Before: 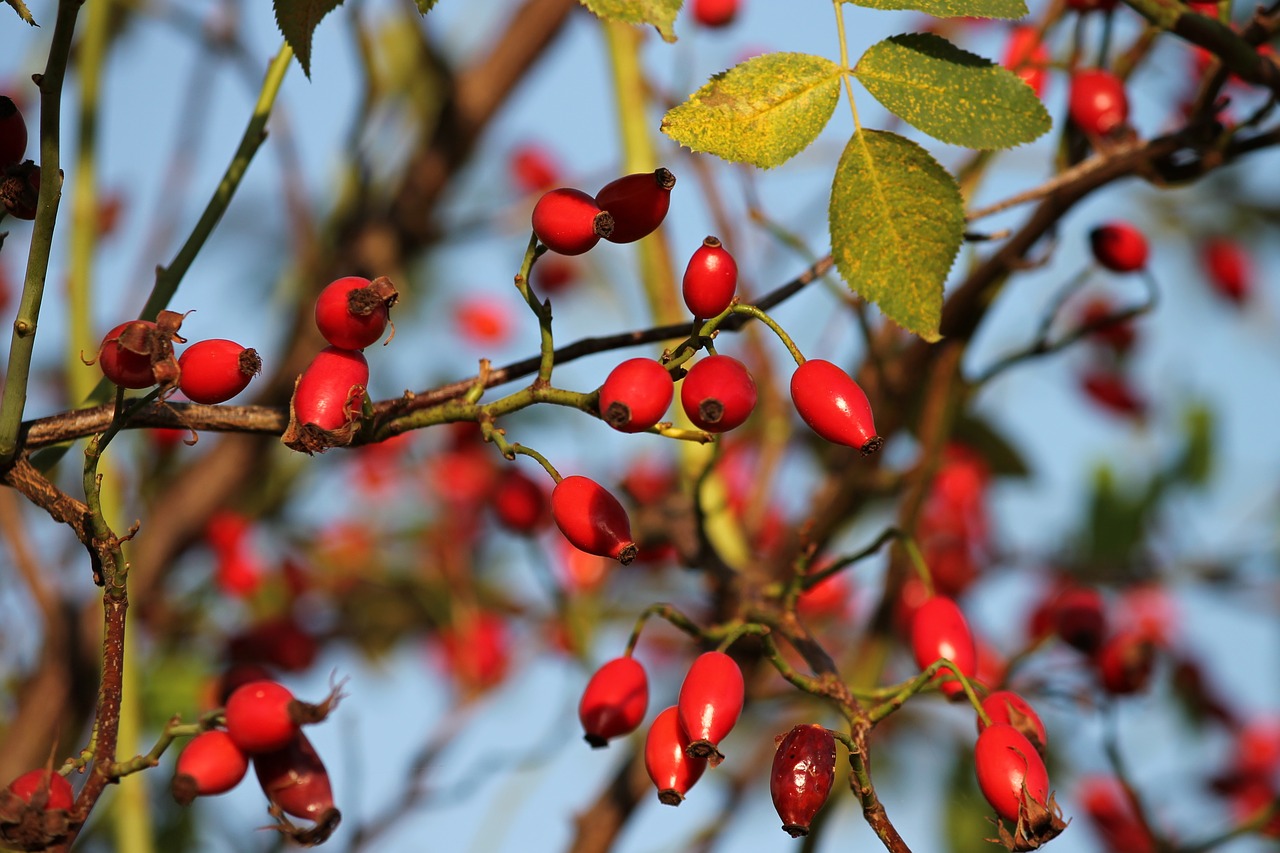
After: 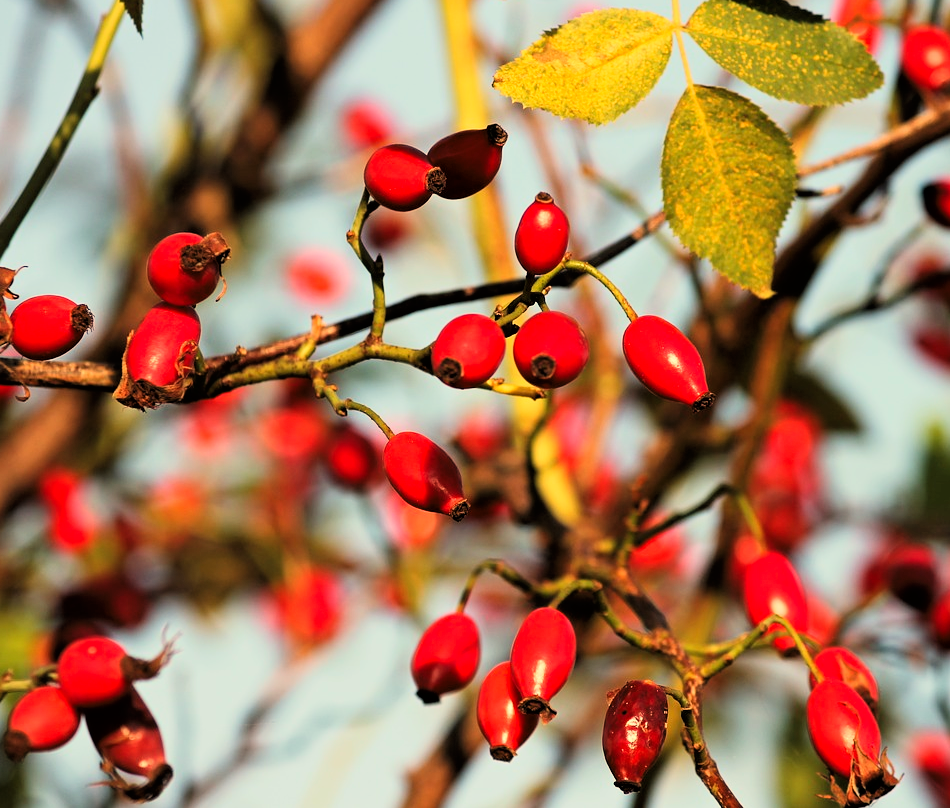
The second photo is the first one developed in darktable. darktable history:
tone curve: curves: ch0 [(0, 0) (0.082, 0.02) (0.129, 0.078) (0.275, 0.301) (0.67, 0.809) (1, 1)], color space Lab, linked channels, preserve colors none
crop and rotate: left 13.15%, top 5.251%, right 12.609%
white balance: red 1.123, blue 0.83
